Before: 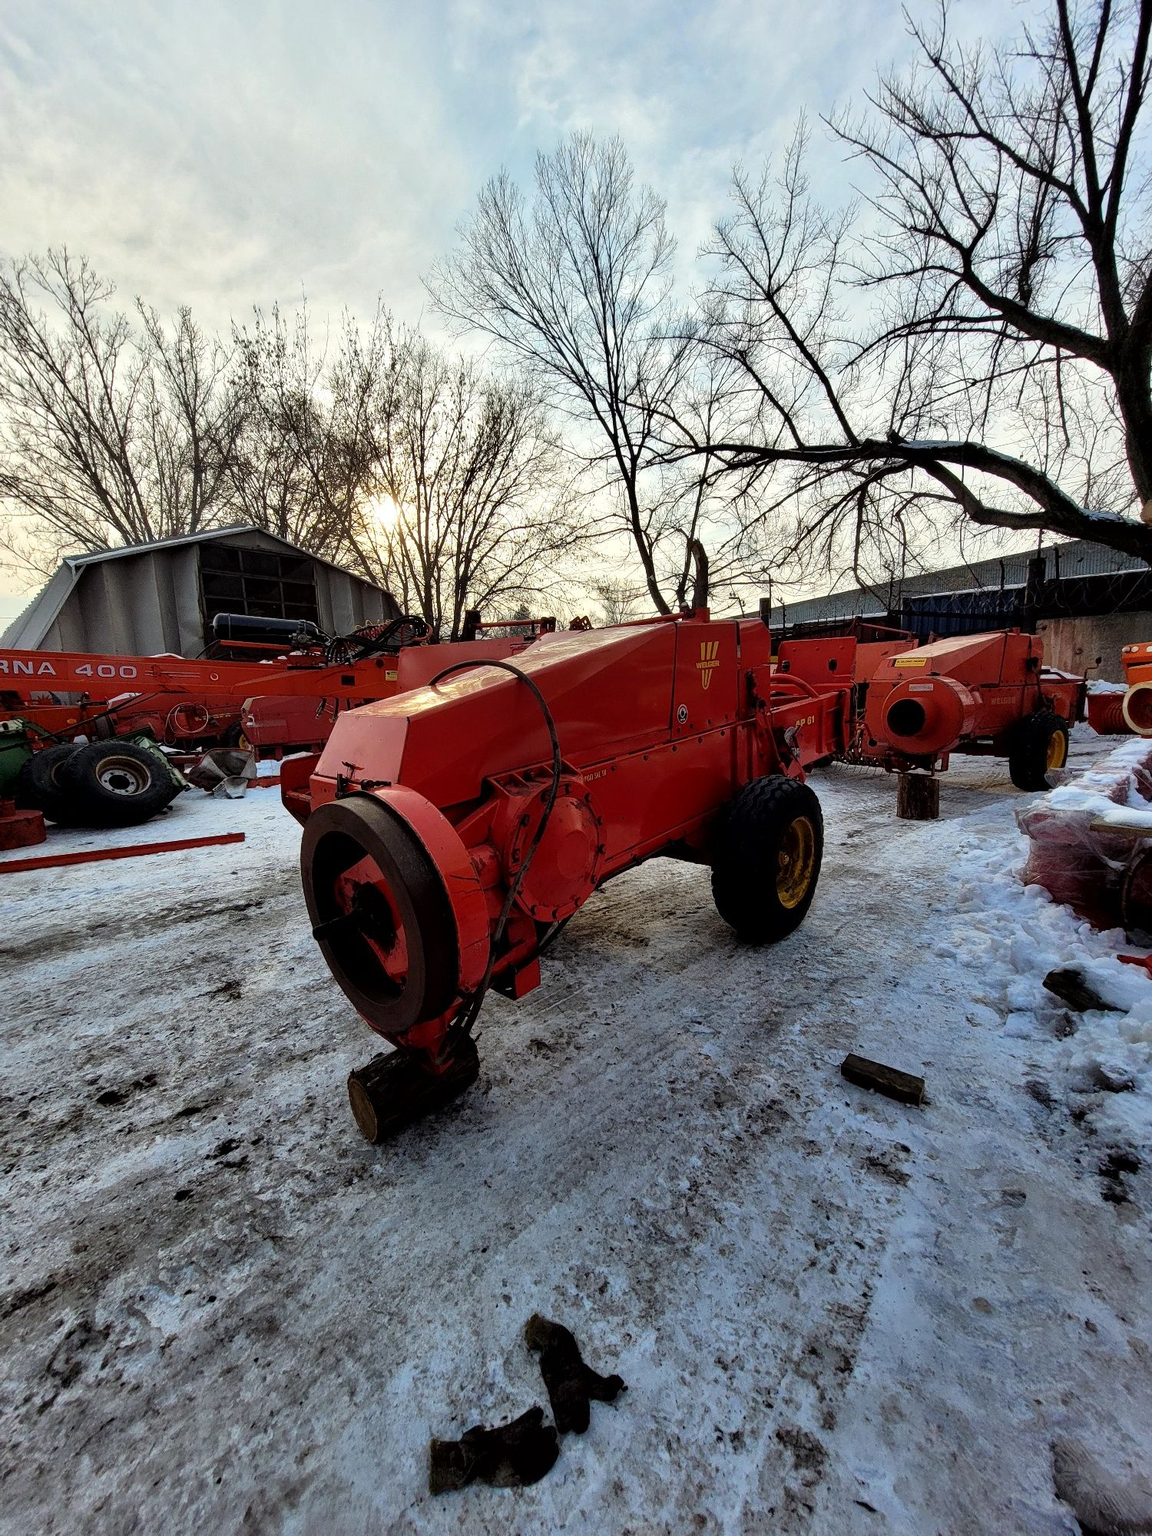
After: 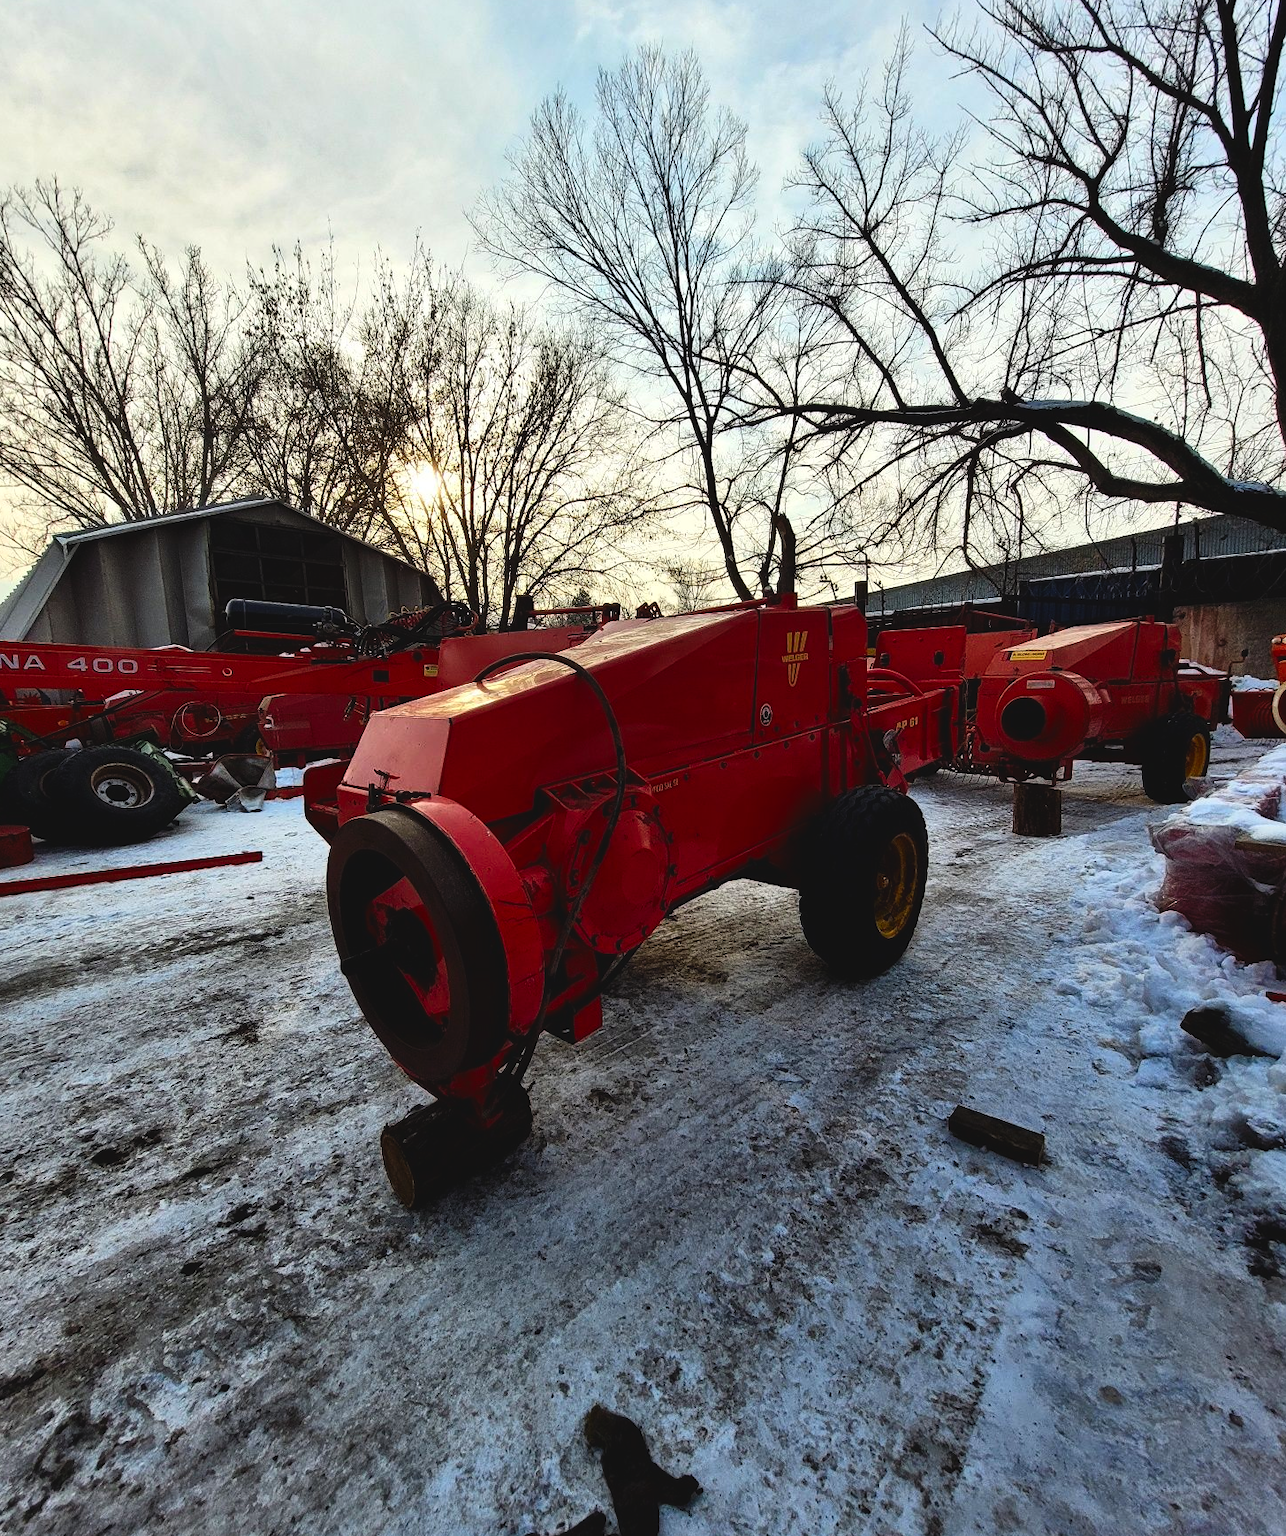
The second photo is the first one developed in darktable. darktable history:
crop: left 1.483%, top 6.099%, right 1.446%, bottom 7%
contrast brightness saturation: contrast 0.186, brightness -0.101, saturation 0.205
exposure: black level correction -0.016, compensate highlight preservation false
